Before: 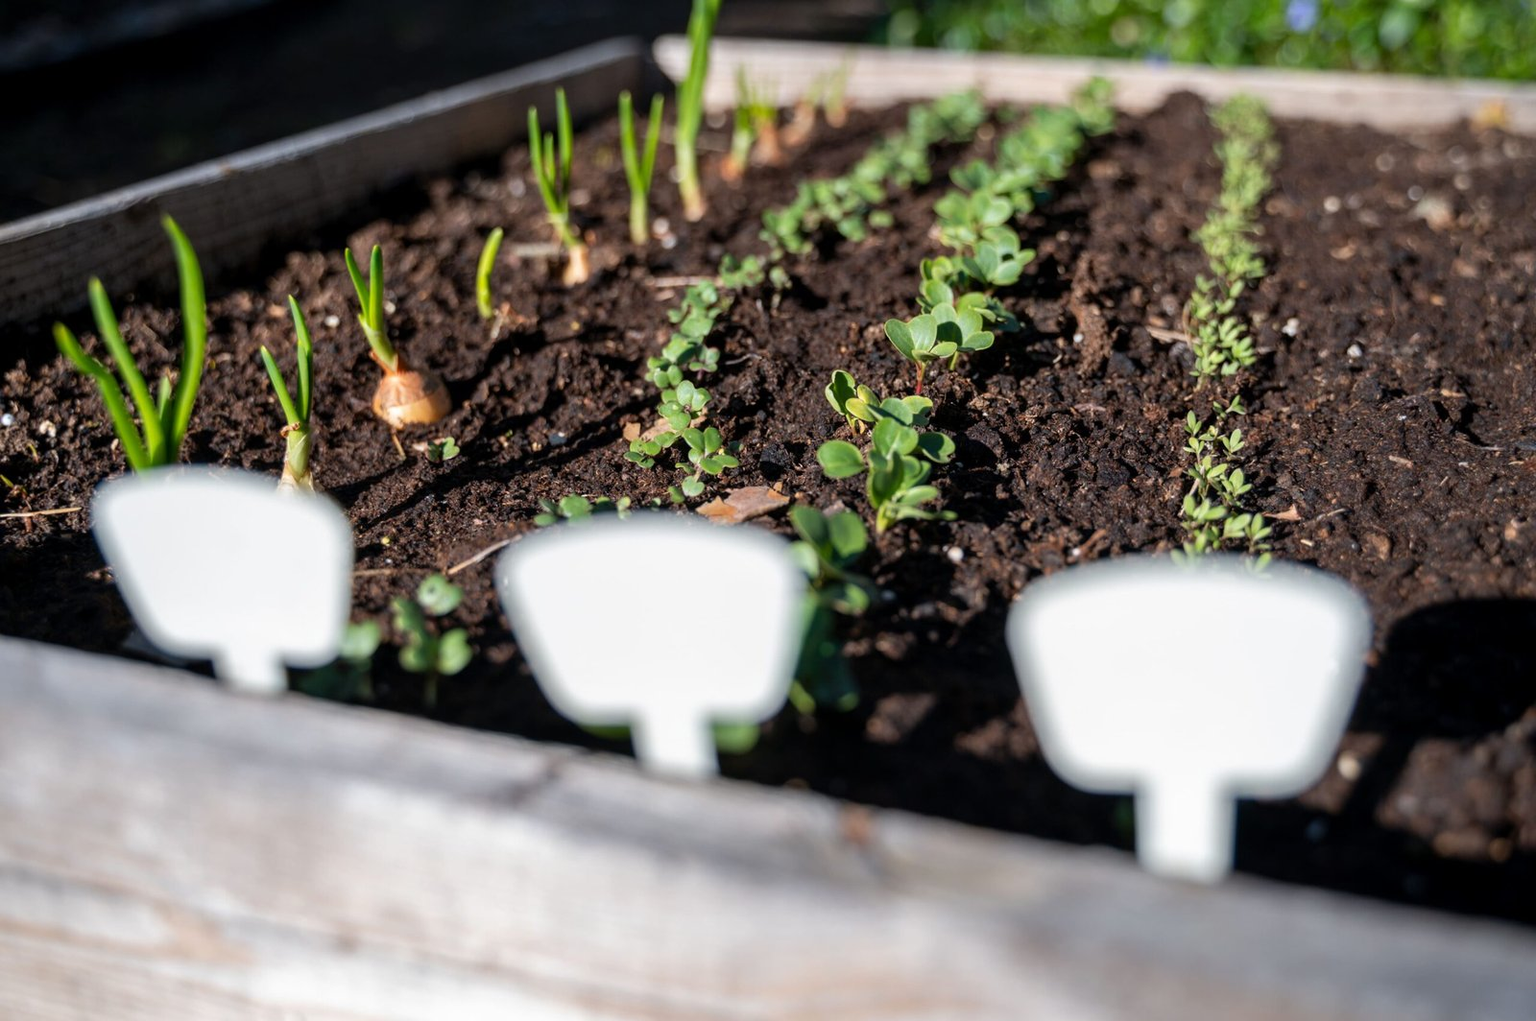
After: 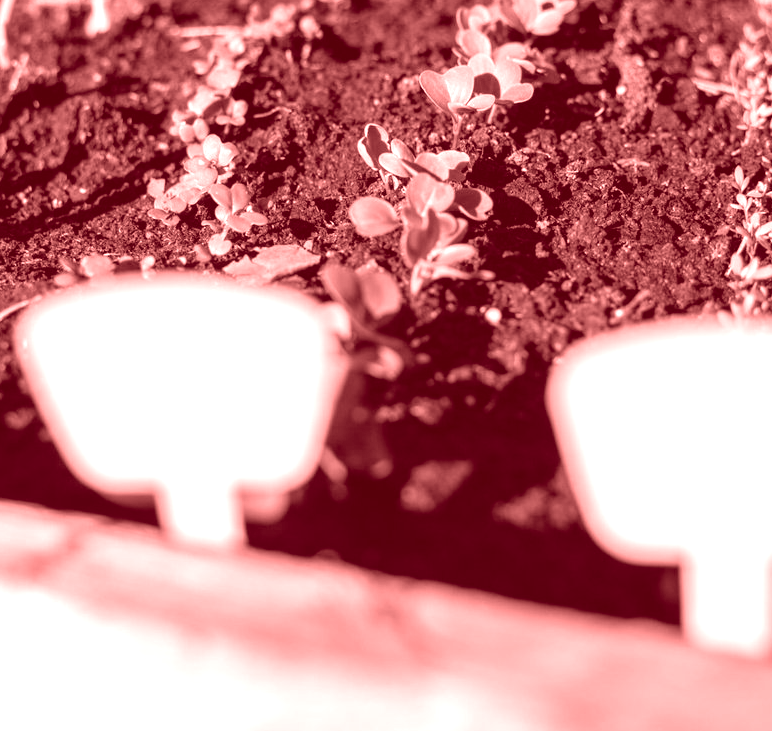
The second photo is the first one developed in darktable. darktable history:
colorize: saturation 60%, source mix 100%
white balance: red 0.766, blue 1.537
crop: left 31.379%, top 24.658%, right 20.326%, bottom 6.628%
exposure: exposure 0.493 EV, compensate highlight preservation false
